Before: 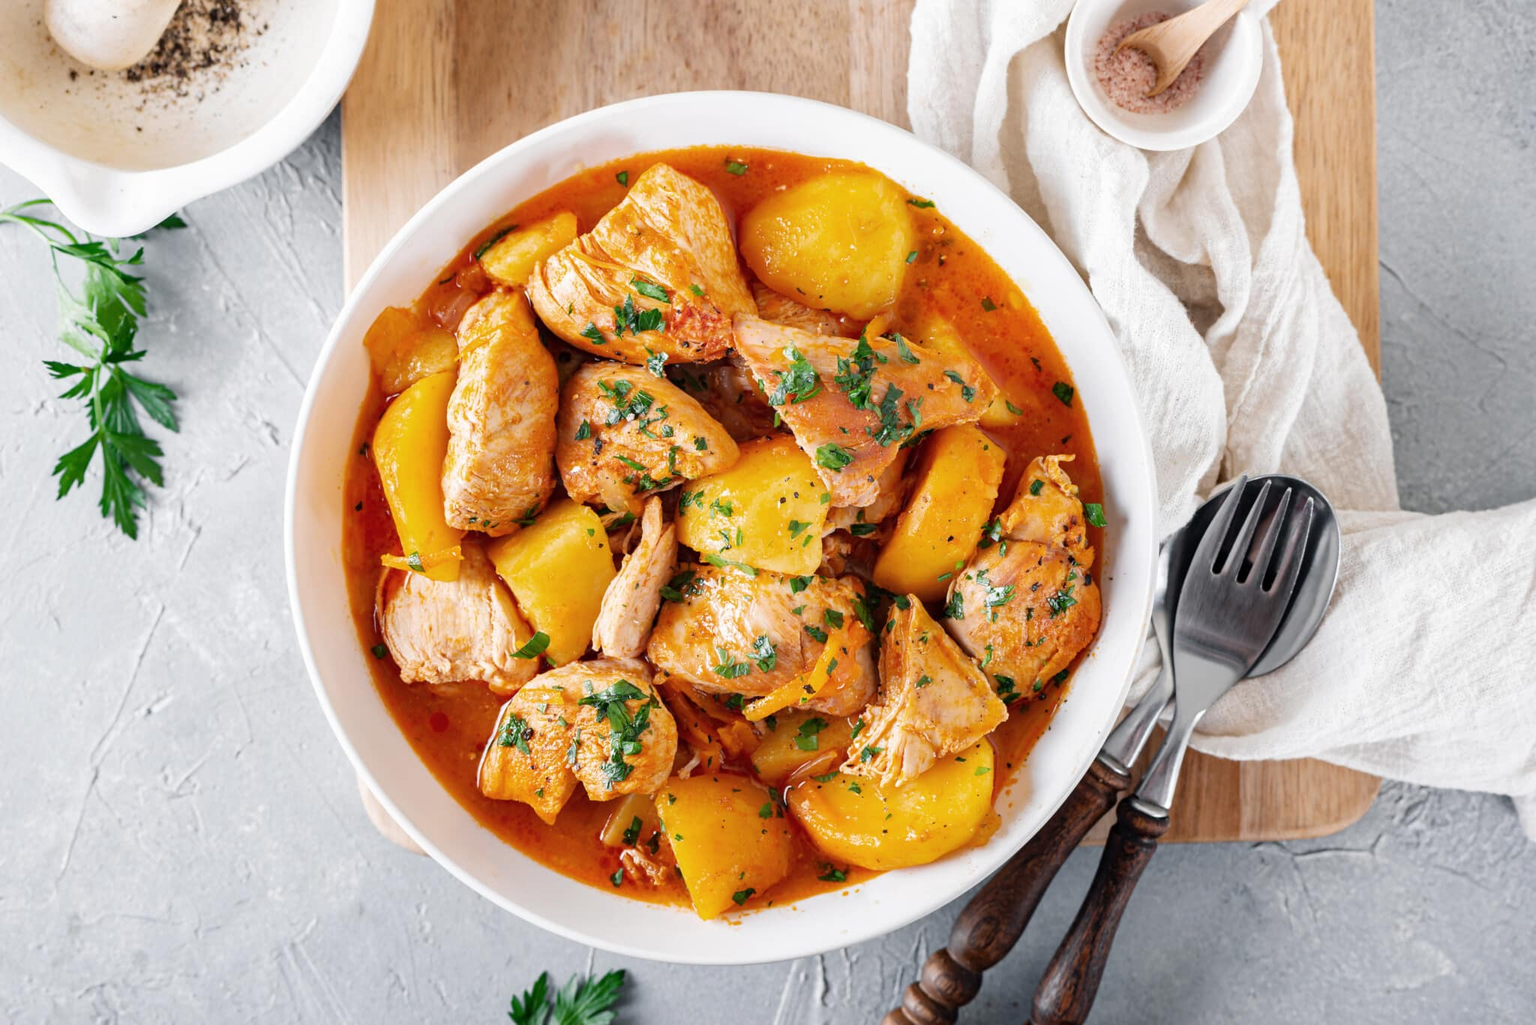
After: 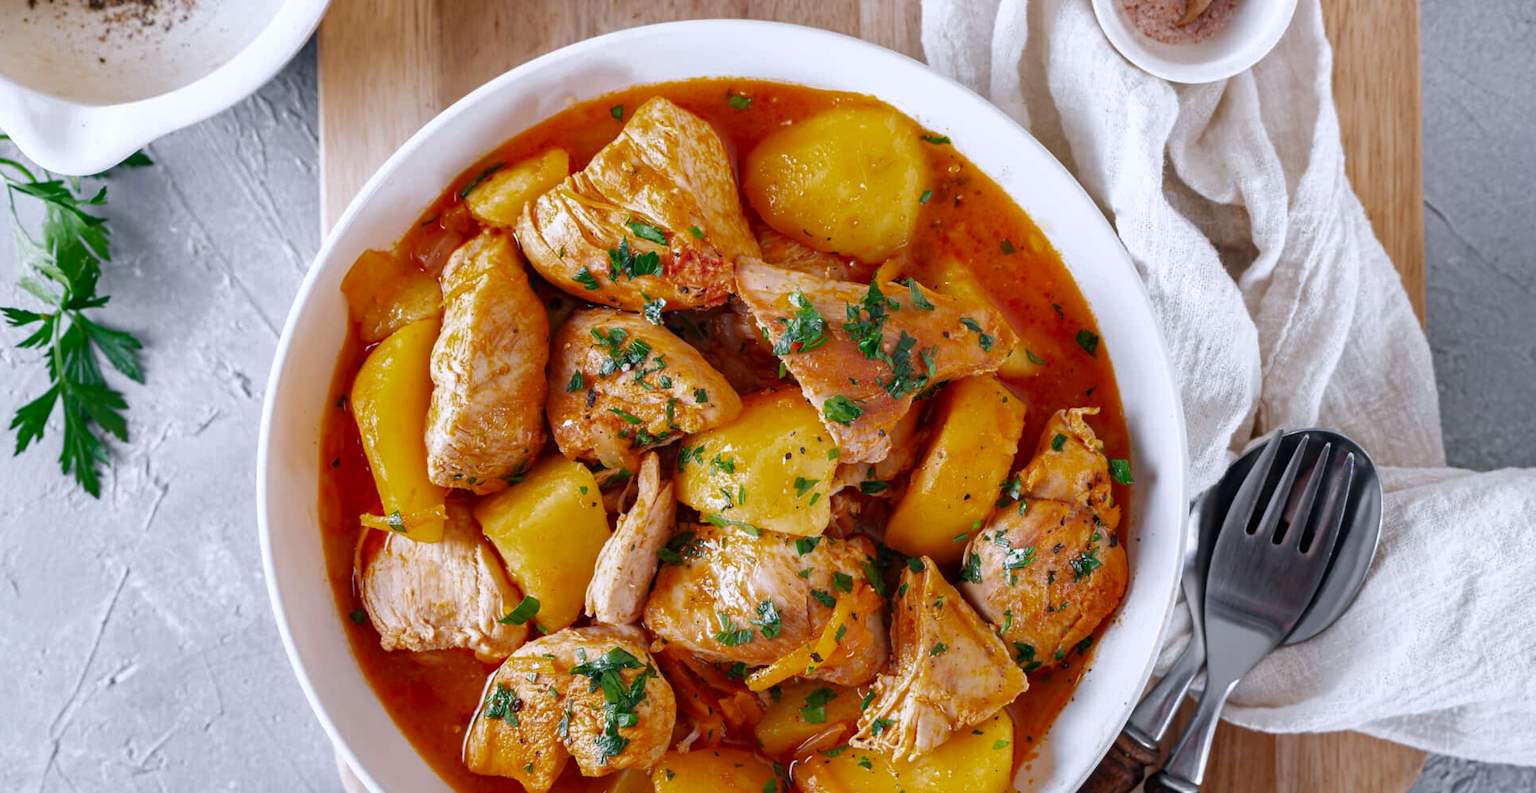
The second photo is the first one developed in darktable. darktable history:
tone curve: curves: ch0 [(0, 0) (0.797, 0.684) (1, 1)], color space Lab, independent channels, preserve colors none
crop: left 2.852%, top 7.123%, right 3.328%, bottom 20.211%
color calibration: illuminant as shot in camera, x 0.358, y 0.373, temperature 4628.91 K
